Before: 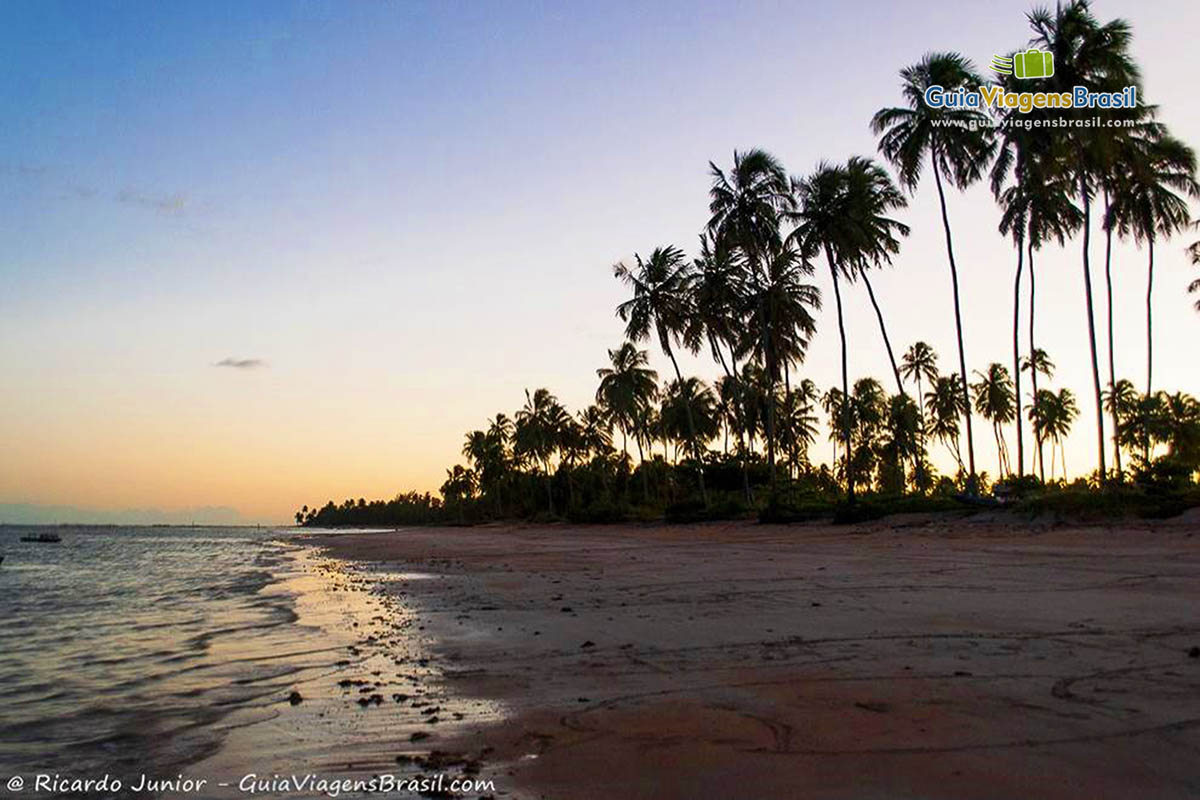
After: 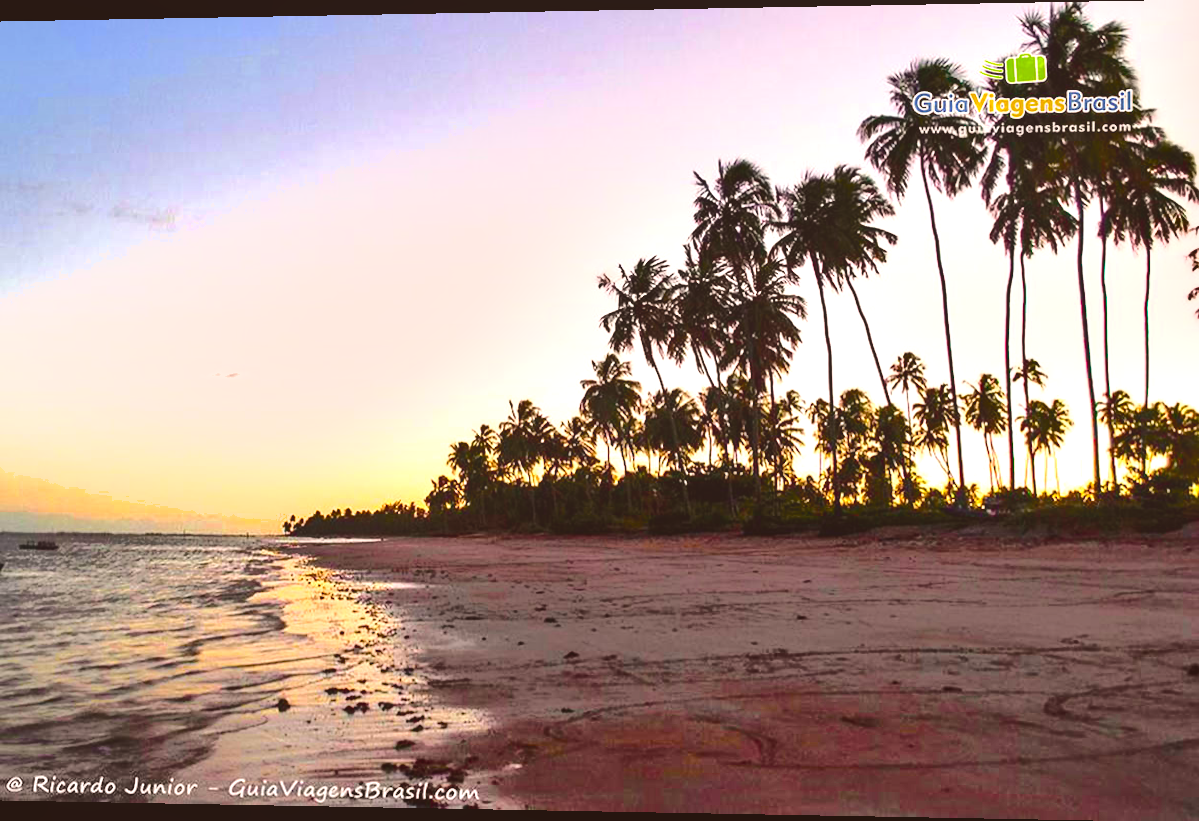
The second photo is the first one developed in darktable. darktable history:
exposure: black level correction 0, exposure 1.2 EV, compensate highlight preservation false
local contrast: highlights 68%, shadows 68%, detail 82%, midtone range 0.325
color balance rgb: linear chroma grading › global chroma 33.4%
rotate and perspective: lens shift (horizontal) -0.055, automatic cropping off
tone curve: curves: ch0 [(0, 0.032) (0.094, 0.08) (0.265, 0.208) (0.41, 0.417) (0.498, 0.496) (0.638, 0.673) (0.845, 0.828) (0.994, 0.964)]; ch1 [(0, 0) (0.161, 0.092) (0.37, 0.302) (0.417, 0.434) (0.492, 0.502) (0.576, 0.589) (0.644, 0.638) (0.725, 0.765) (1, 1)]; ch2 [(0, 0) (0.352, 0.403) (0.45, 0.469) (0.521, 0.515) (0.55, 0.528) (0.589, 0.576) (1, 1)], color space Lab, independent channels, preserve colors none
shadows and highlights: soften with gaussian
color correction: highlights a* 6.27, highlights b* 8.19, shadows a* 5.94, shadows b* 7.23, saturation 0.9
contrast brightness saturation: saturation -0.1
